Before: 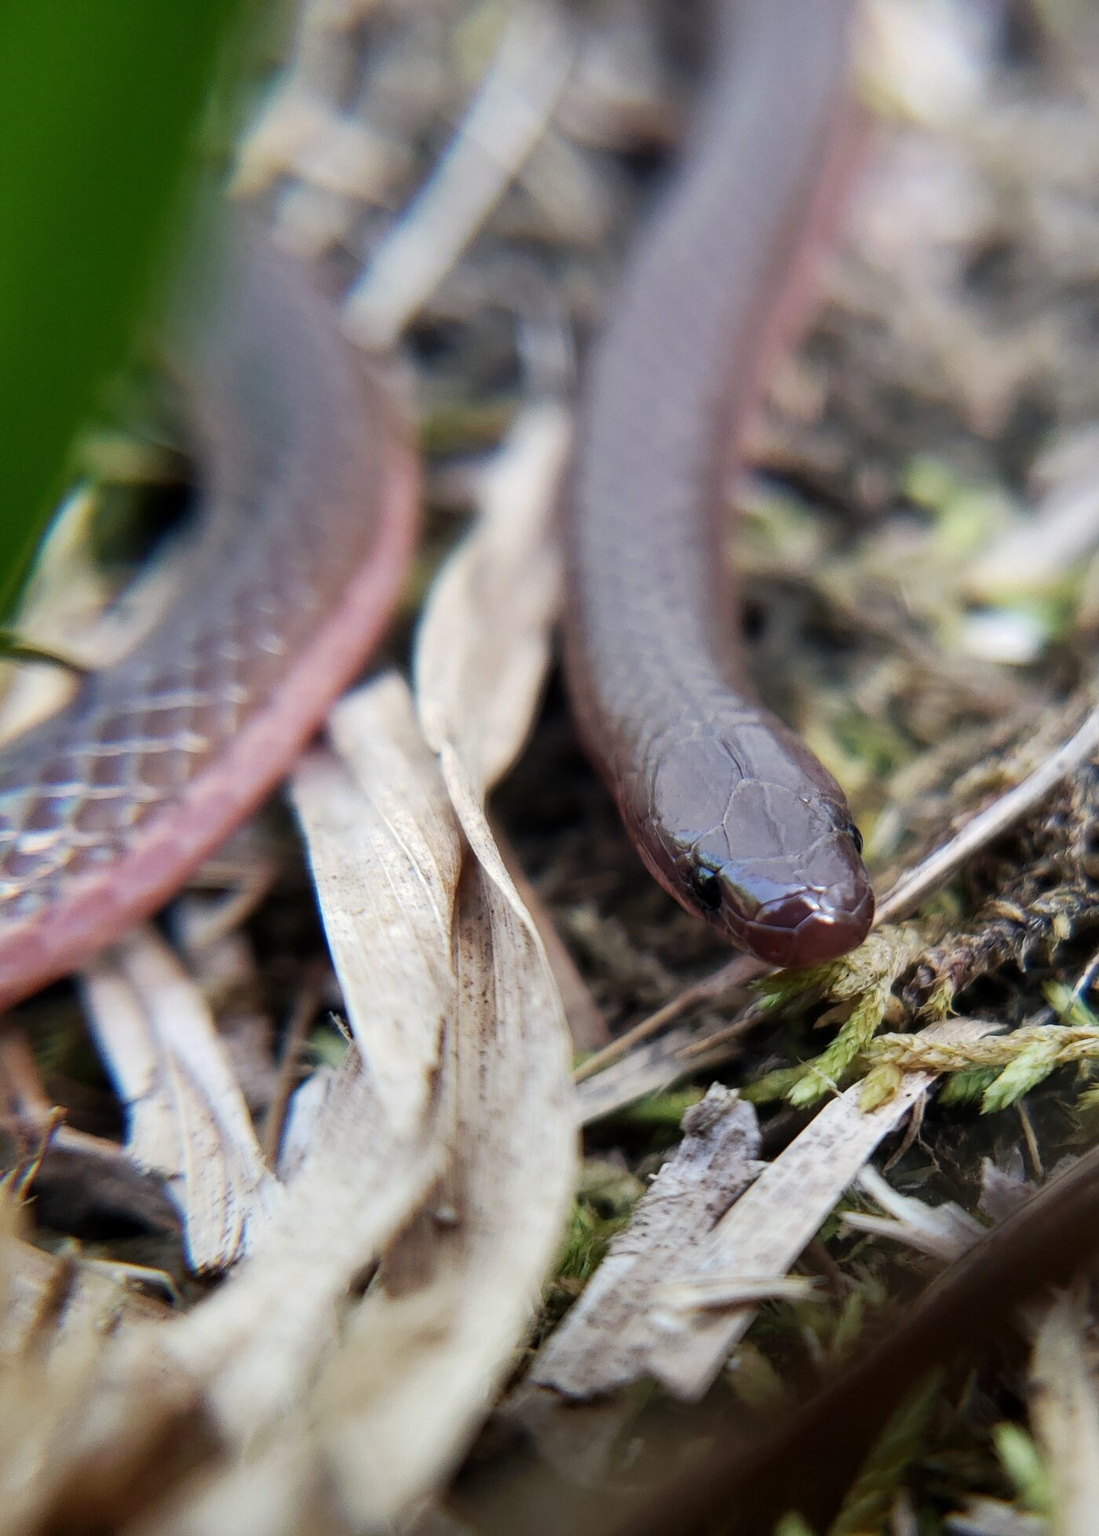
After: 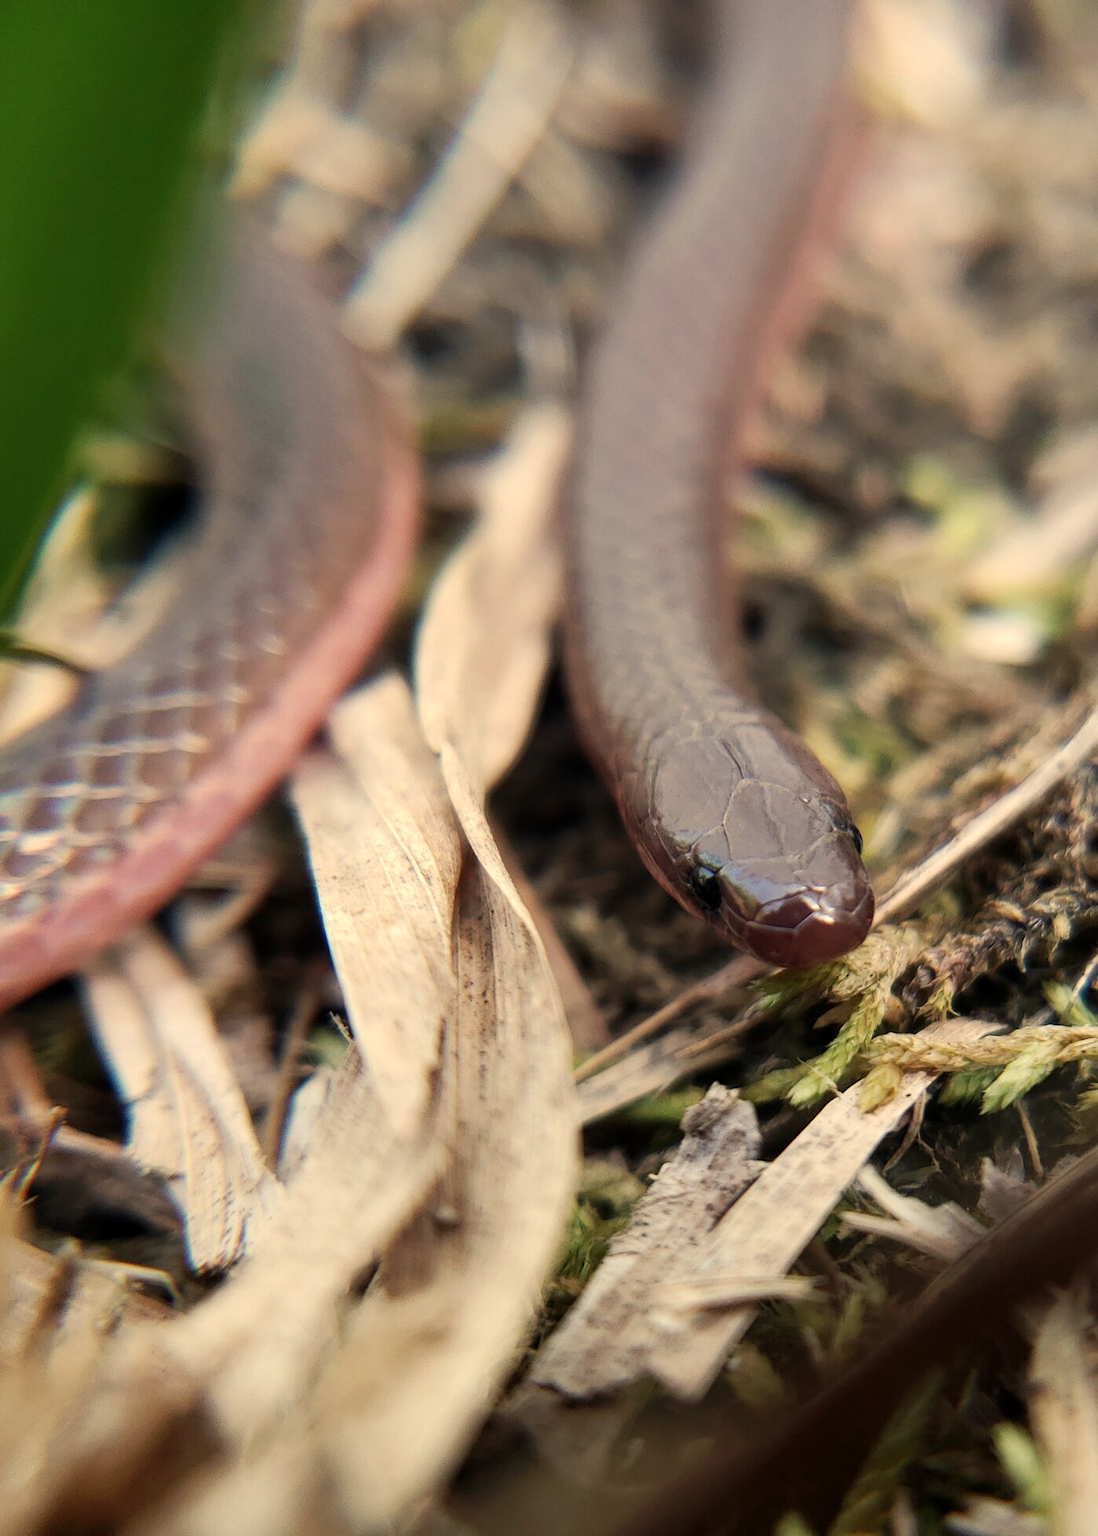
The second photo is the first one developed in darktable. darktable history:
color zones: curves: ch0 [(0, 0.613) (0.01, 0.613) (0.245, 0.448) (0.498, 0.529) (0.642, 0.665) (0.879, 0.777) (0.99, 0.613)]; ch1 [(0, 0) (0.143, 0) (0.286, 0) (0.429, 0) (0.571, 0) (0.714, 0) (0.857, 0)], mix -93.41%
white balance: red 1.123, blue 0.83
